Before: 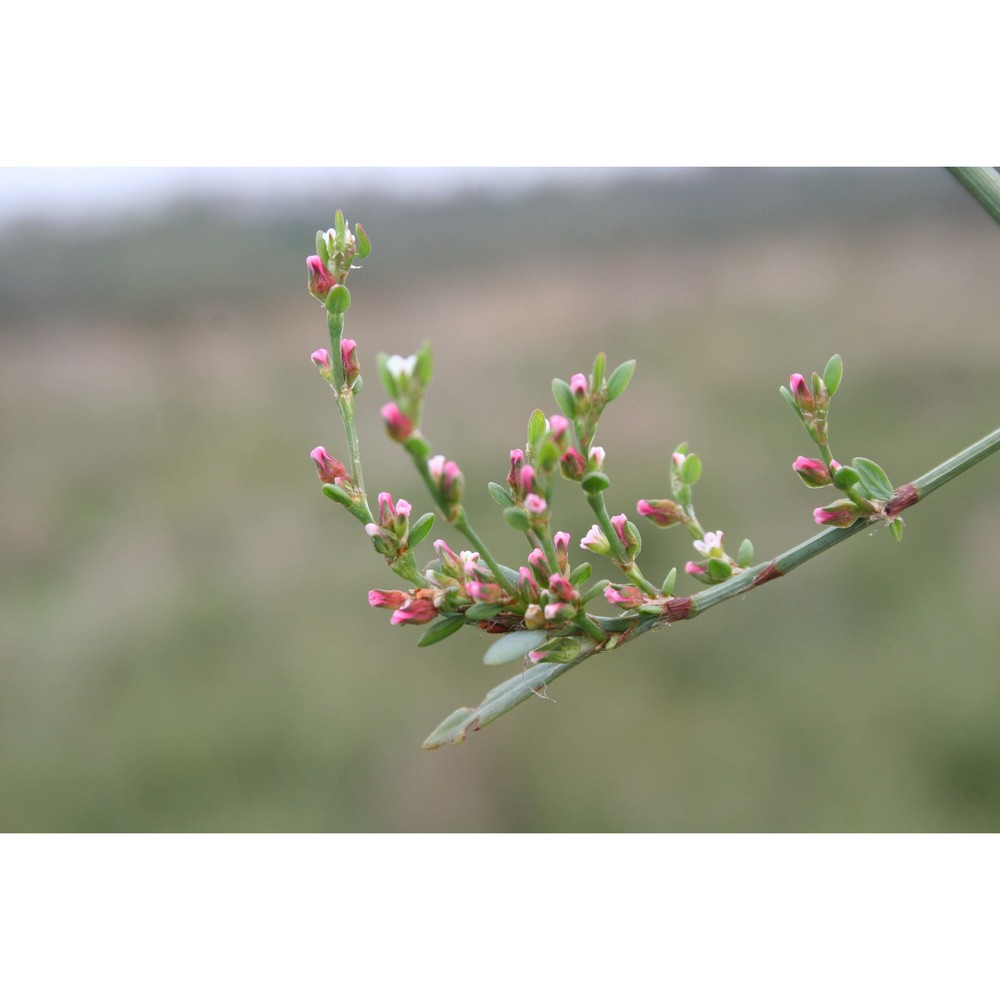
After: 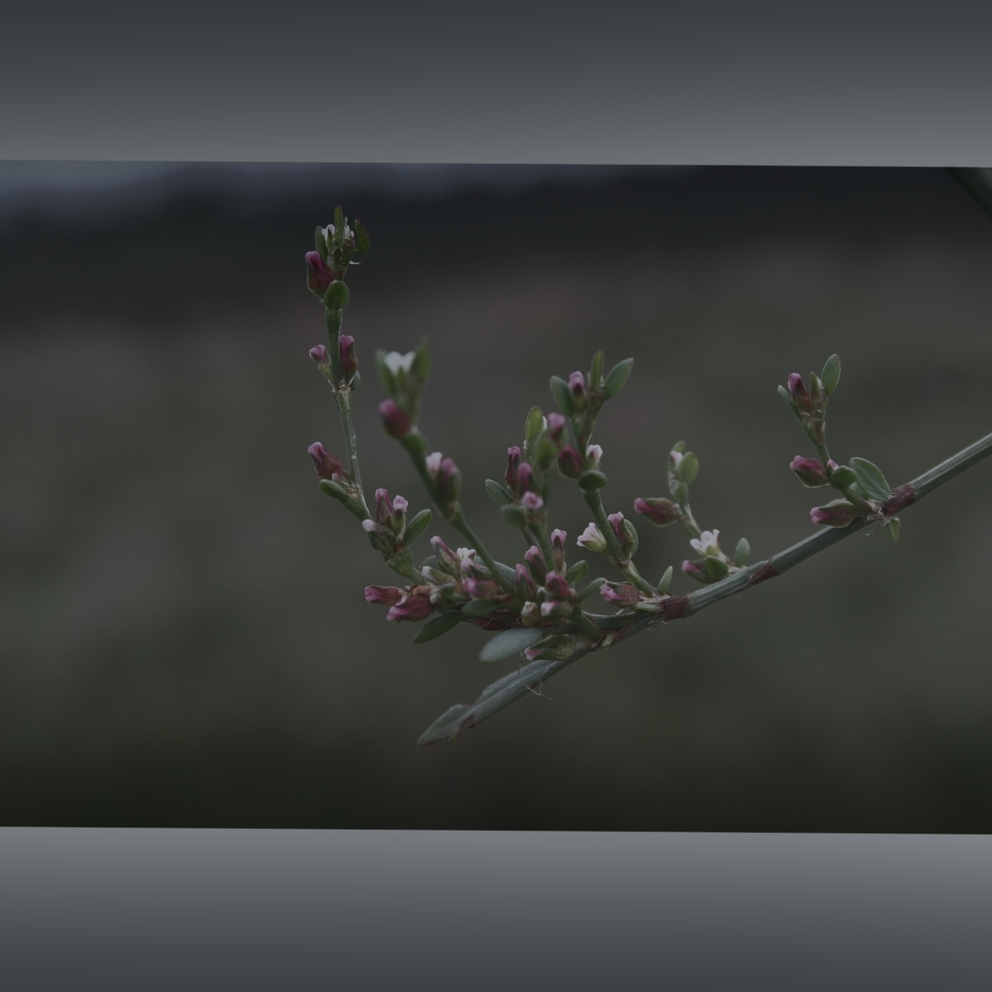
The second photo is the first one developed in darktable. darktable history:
color calibration: output R [0.972, 0.068, -0.094, 0], output G [-0.178, 1.216, -0.086, 0], output B [0.095, -0.136, 0.98, 0], illuminant as shot in camera, x 0.358, y 0.373, temperature 4628.91 K, saturation algorithm version 1 (2020)
crop and rotate: angle -0.452°
contrast brightness saturation: contrast -0.303, brightness 0.762, saturation -0.77
levels: levels [0, 0.478, 1]
shadows and highlights: radius 124.41, shadows 99.27, white point adjustment -2.88, highlights -98.55, soften with gaussian
